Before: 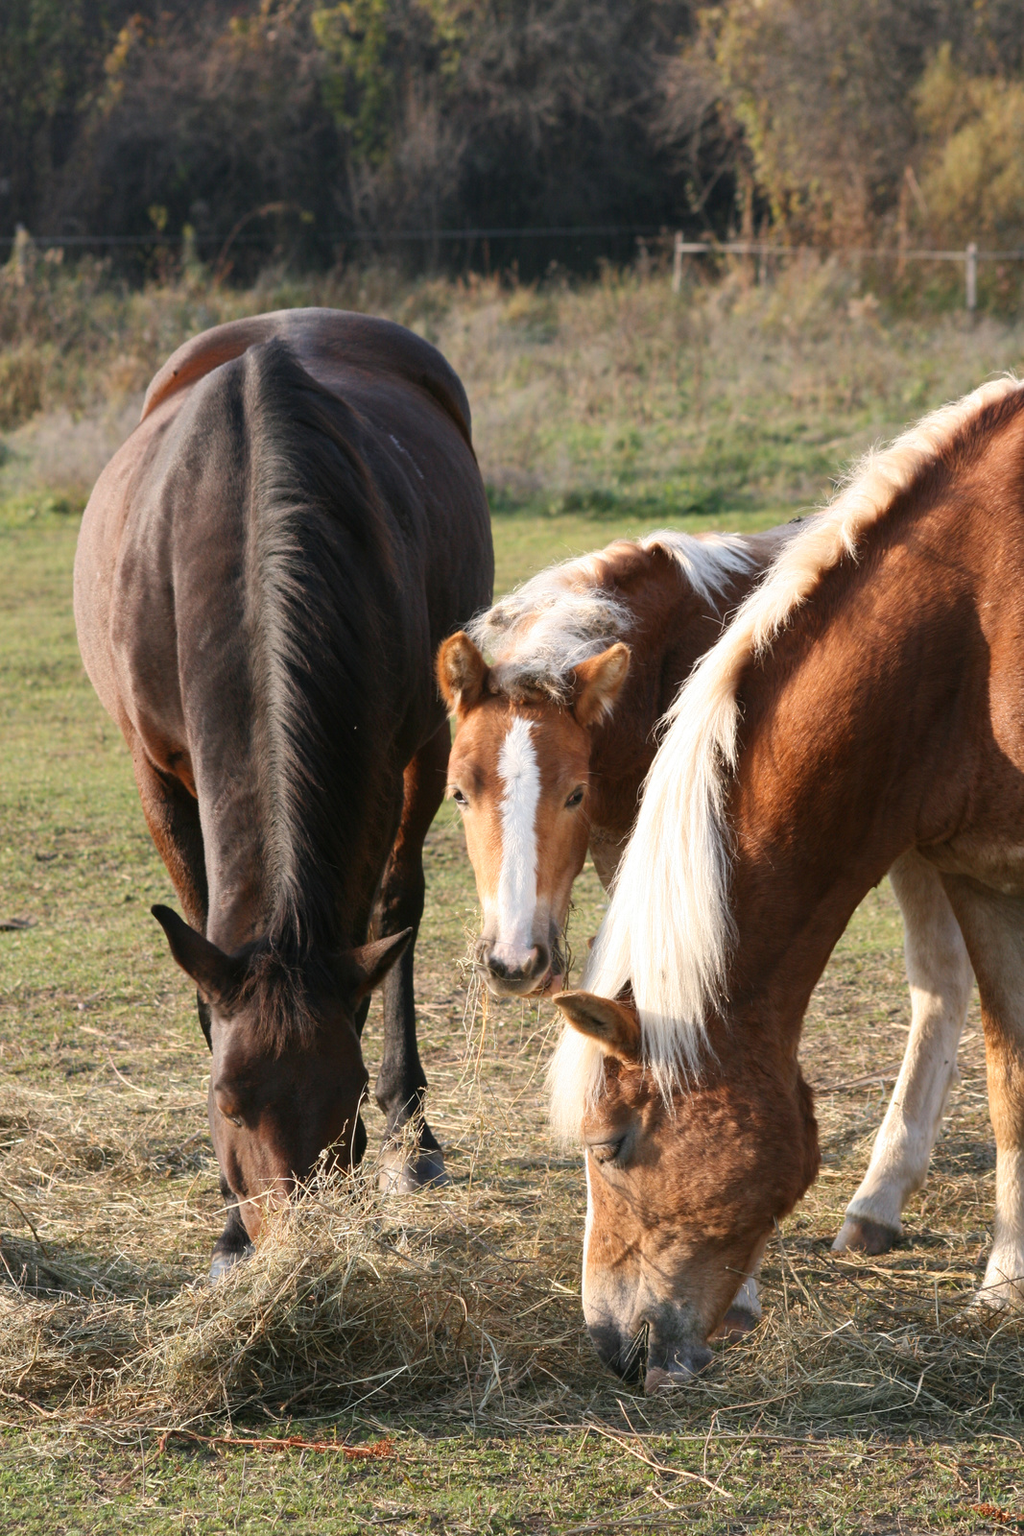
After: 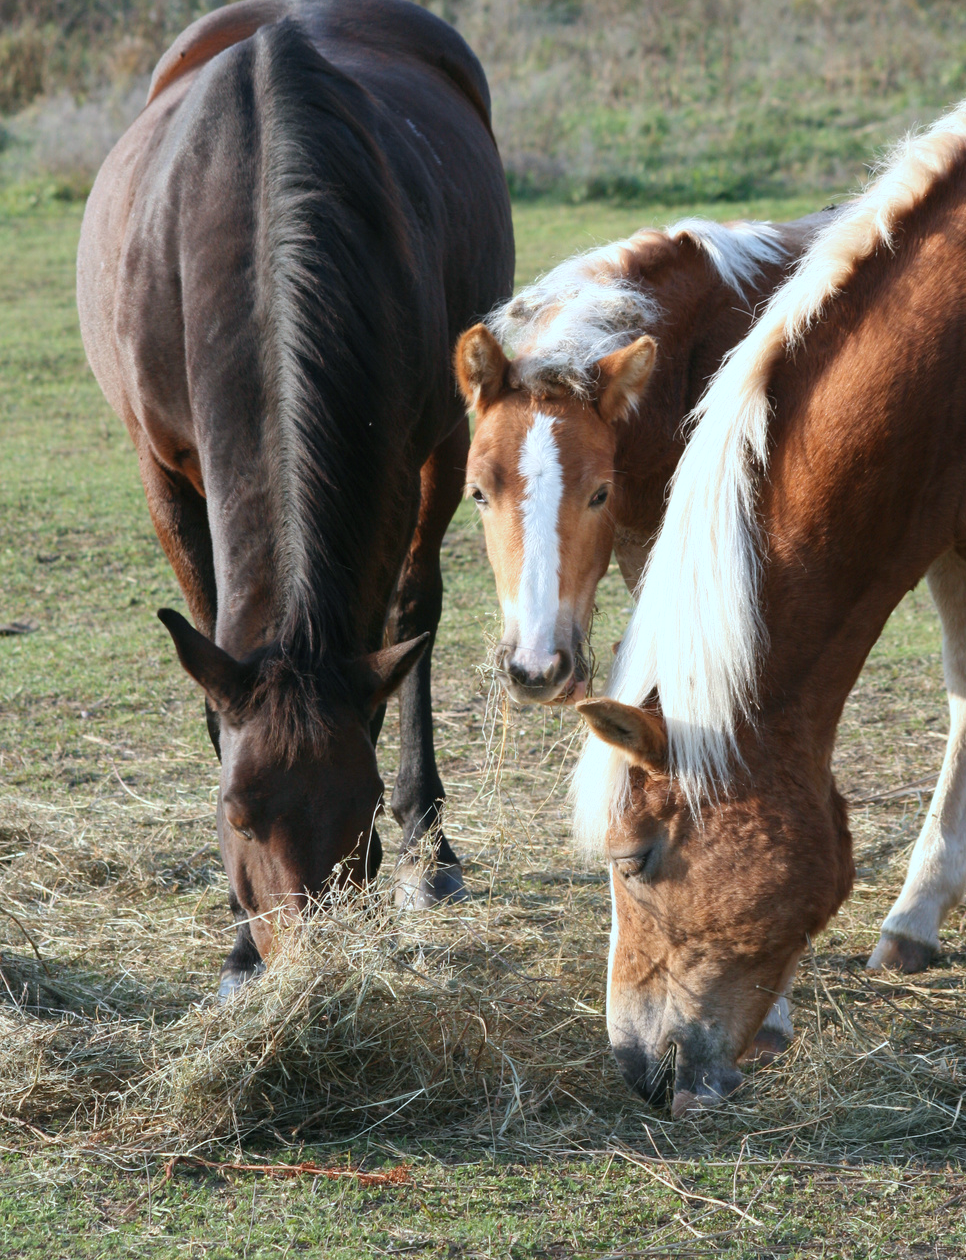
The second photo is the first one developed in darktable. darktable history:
crop: top 20.916%, right 9.437%, bottom 0.316%
color calibration: illuminant F (fluorescent), F source F9 (Cool White Deluxe 4150 K) – high CRI, x 0.374, y 0.373, temperature 4158.34 K
